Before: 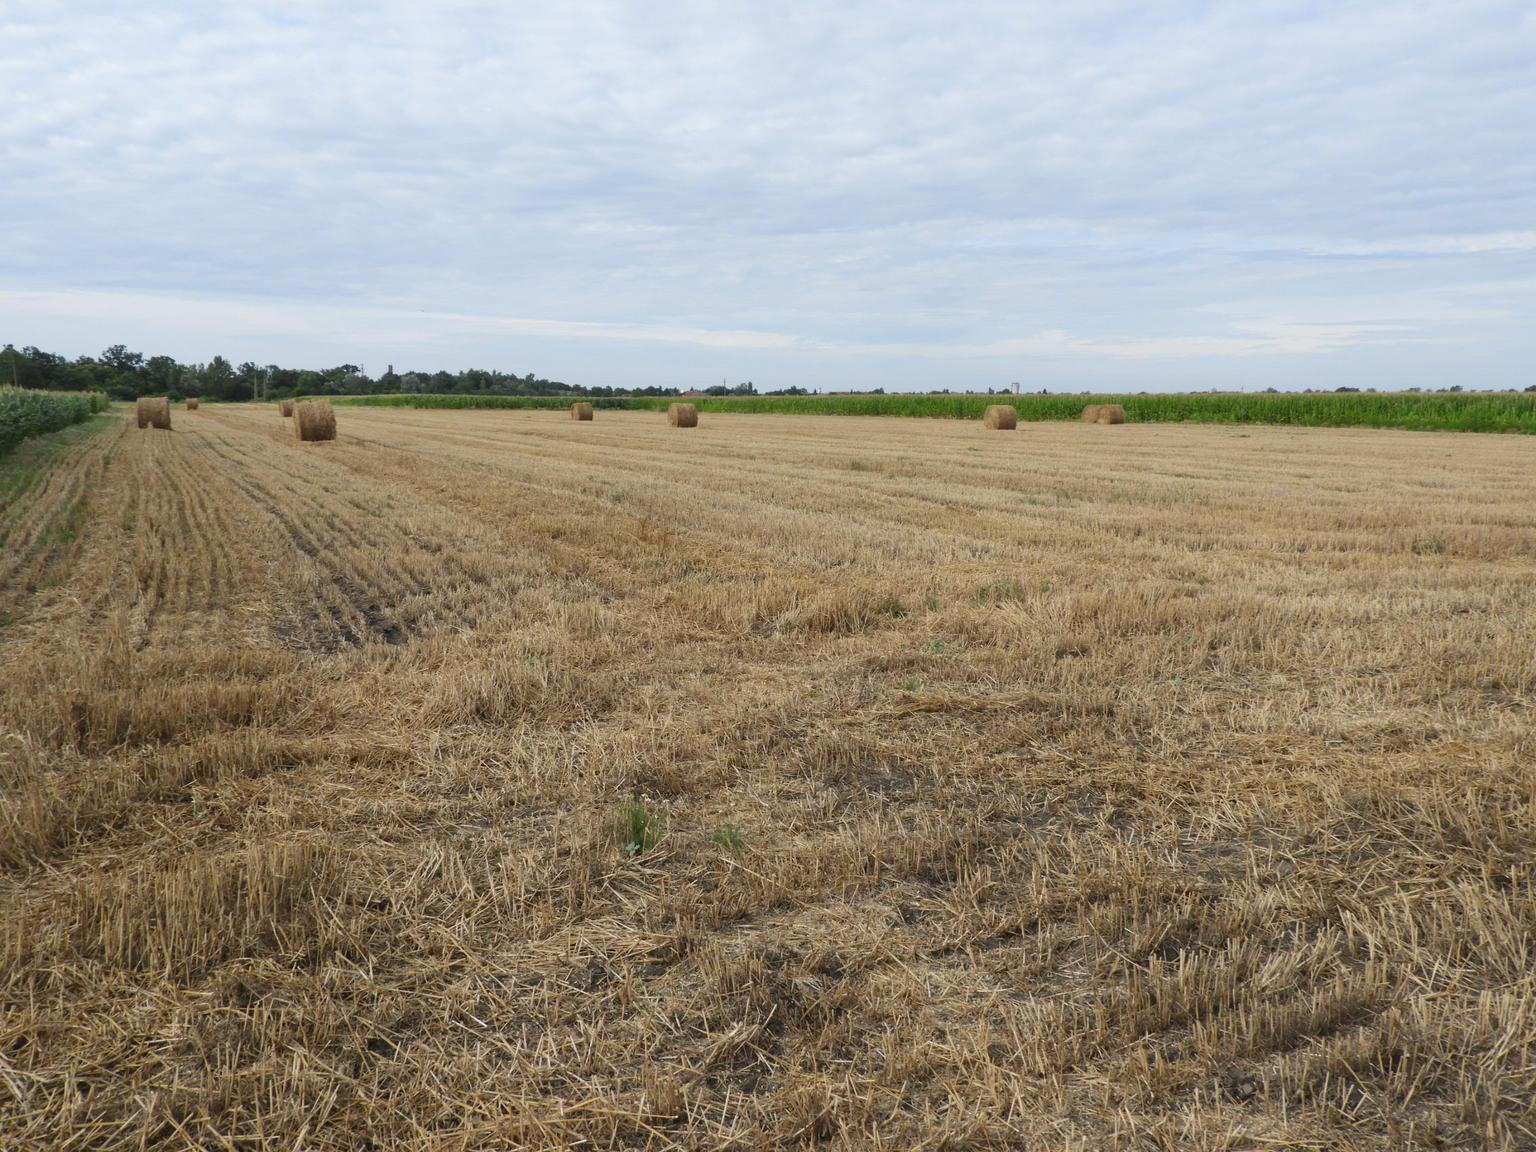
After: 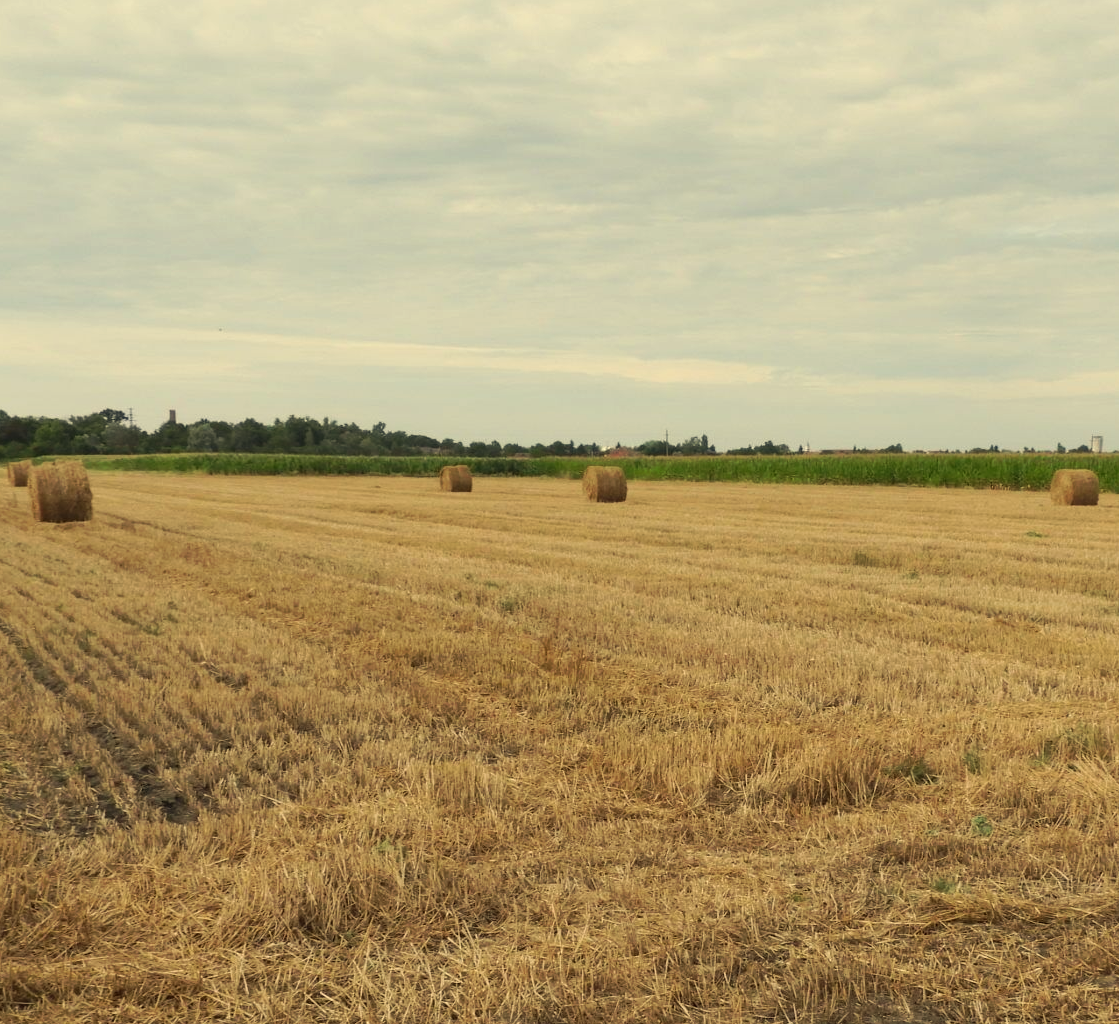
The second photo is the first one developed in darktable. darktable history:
crop: left 17.835%, top 7.675%, right 32.881%, bottom 32.213%
shadows and highlights: shadows 29.32, highlights -29.32, low approximation 0.01, soften with gaussian
white balance: red 1.08, blue 0.791
tone curve: curves: ch0 [(0, 0) (0.003, 0.003) (0.011, 0.011) (0.025, 0.024) (0.044, 0.043) (0.069, 0.067) (0.1, 0.096) (0.136, 0.131) (0.177, 0.171) (0.224, 0.217) (0.277, 0.268) (0.335, 0.324) (0.399, 0.386) (0.468, 0.453) (0.543, 0.547) (0.623, 0.626) (0.709, 0.712) (0.801, 0.802) (0.898, 0.898) (1, 1)], preserve colors none
